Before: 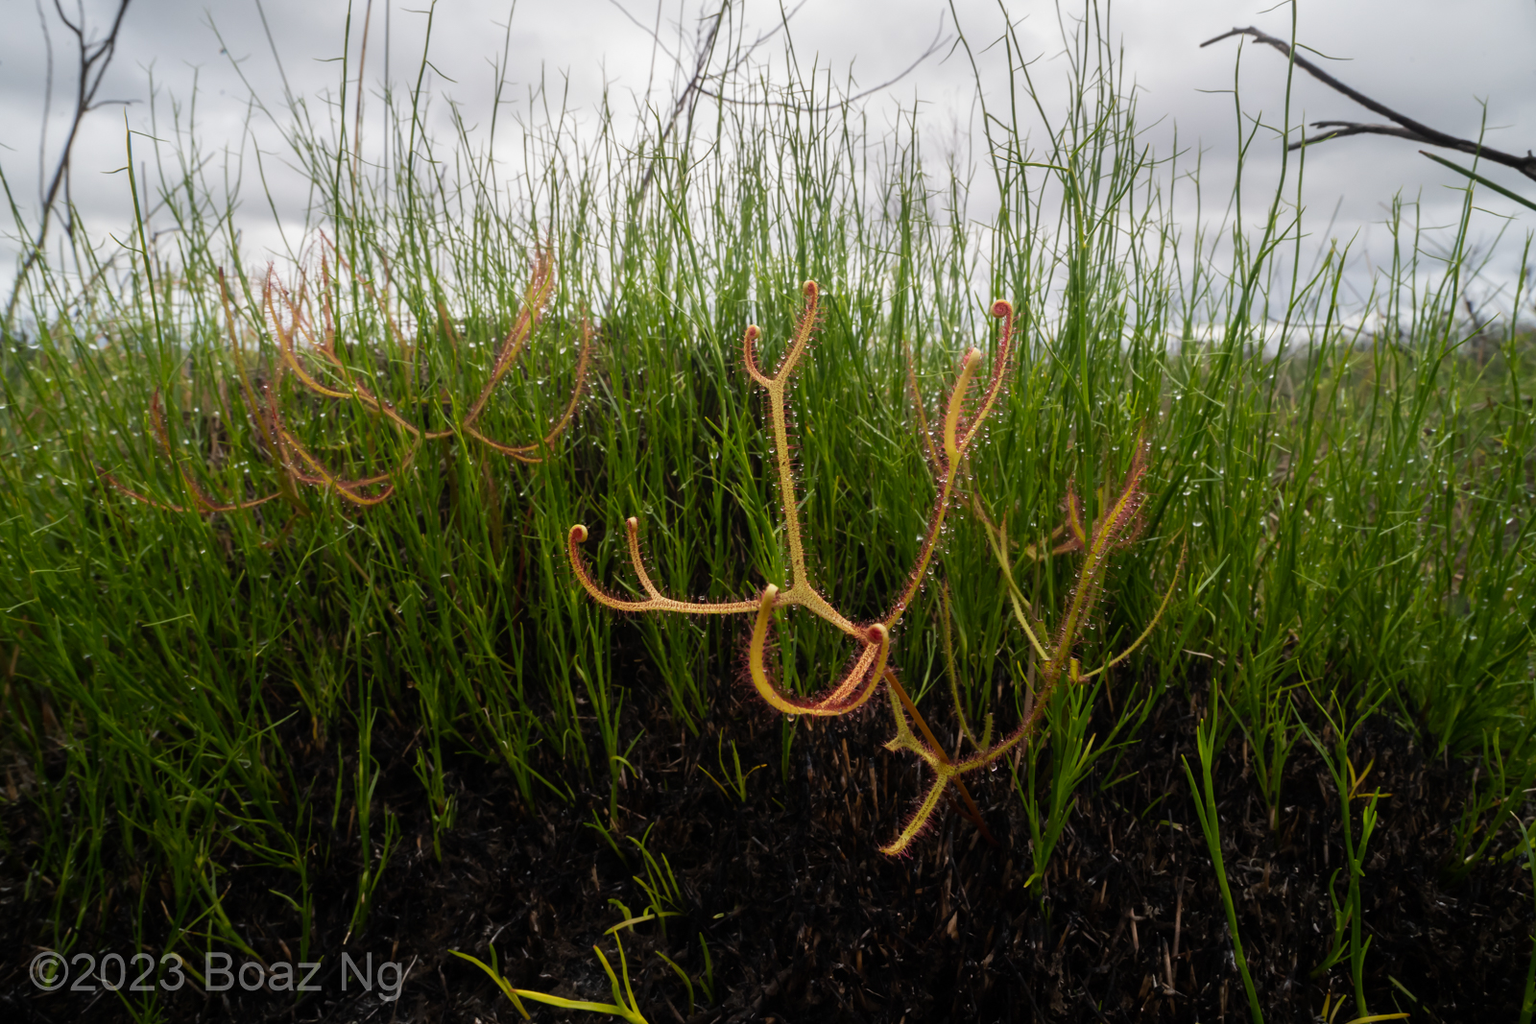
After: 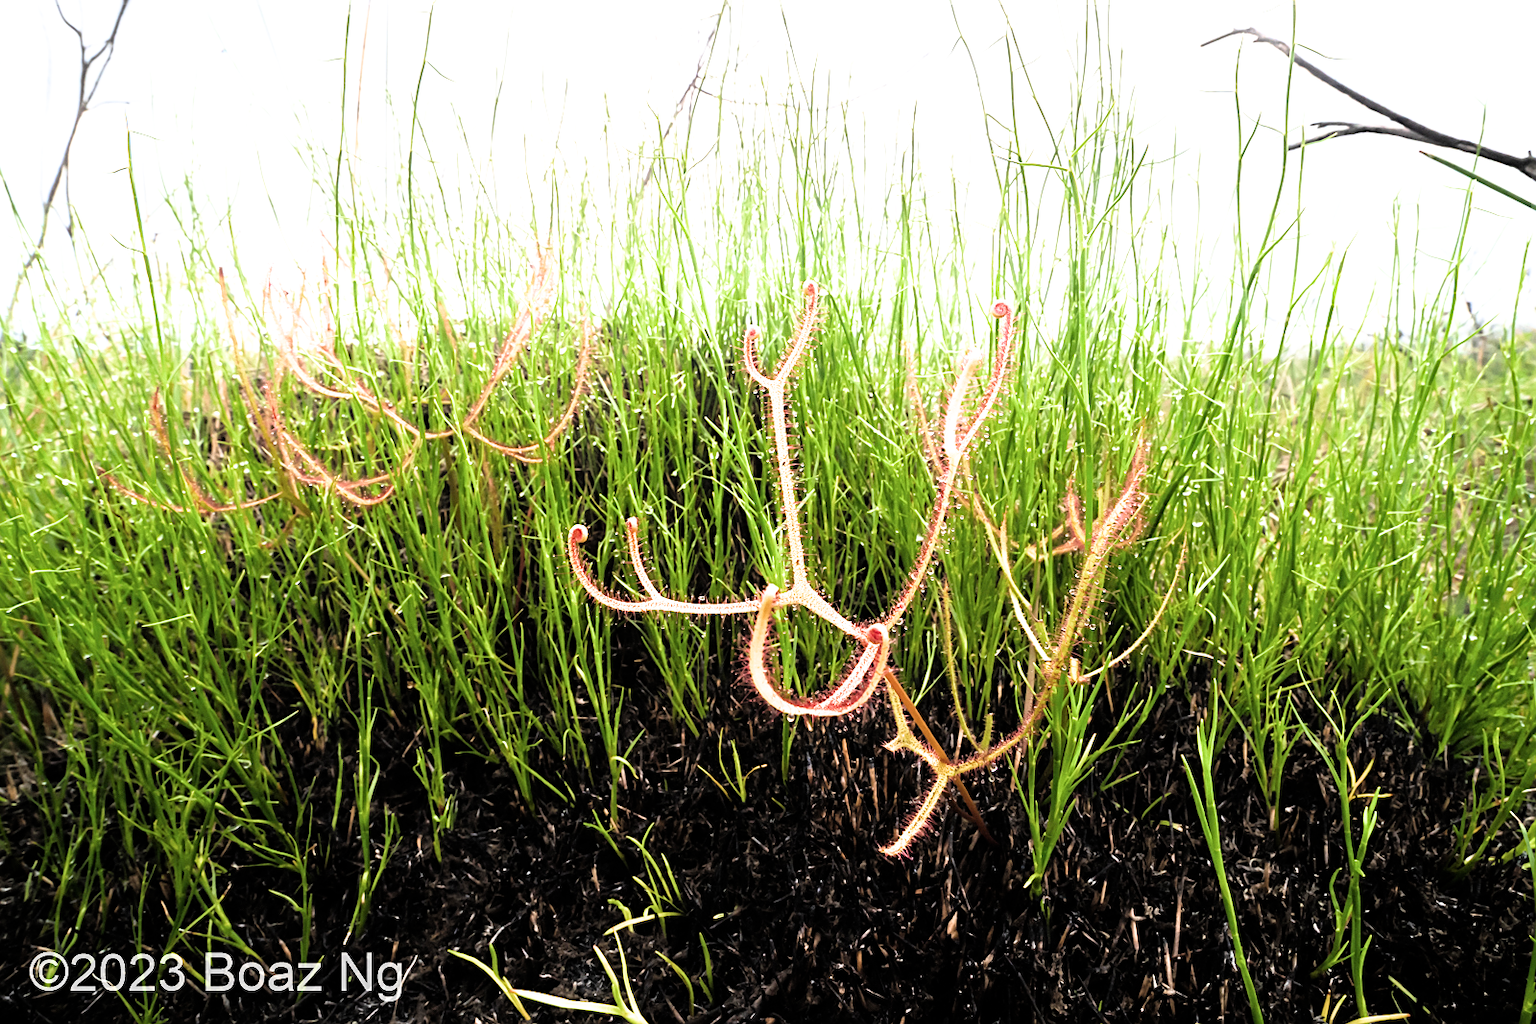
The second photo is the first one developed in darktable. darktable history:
exposure: black level correction 0, exposure 1.706 EV, compensate exposure bias true, compensate highlight preservation false
sharpen: on, module defaults
filmic rgb: black relative exposure -7.71 EV, white relative exposure 4.45 EV, hardness 3.76, latitude 49.66%, contrast 1.101, add noise in highlights 0.101, color science v4 (2020), type of noise poissonian
color balance rgb: linear chroma grading › global chroma 8.264%, perceptual saturation grading › global saturation -32.642%, perceptual brilliance grading › global brilliance 30.76%, global vibrance 20%
